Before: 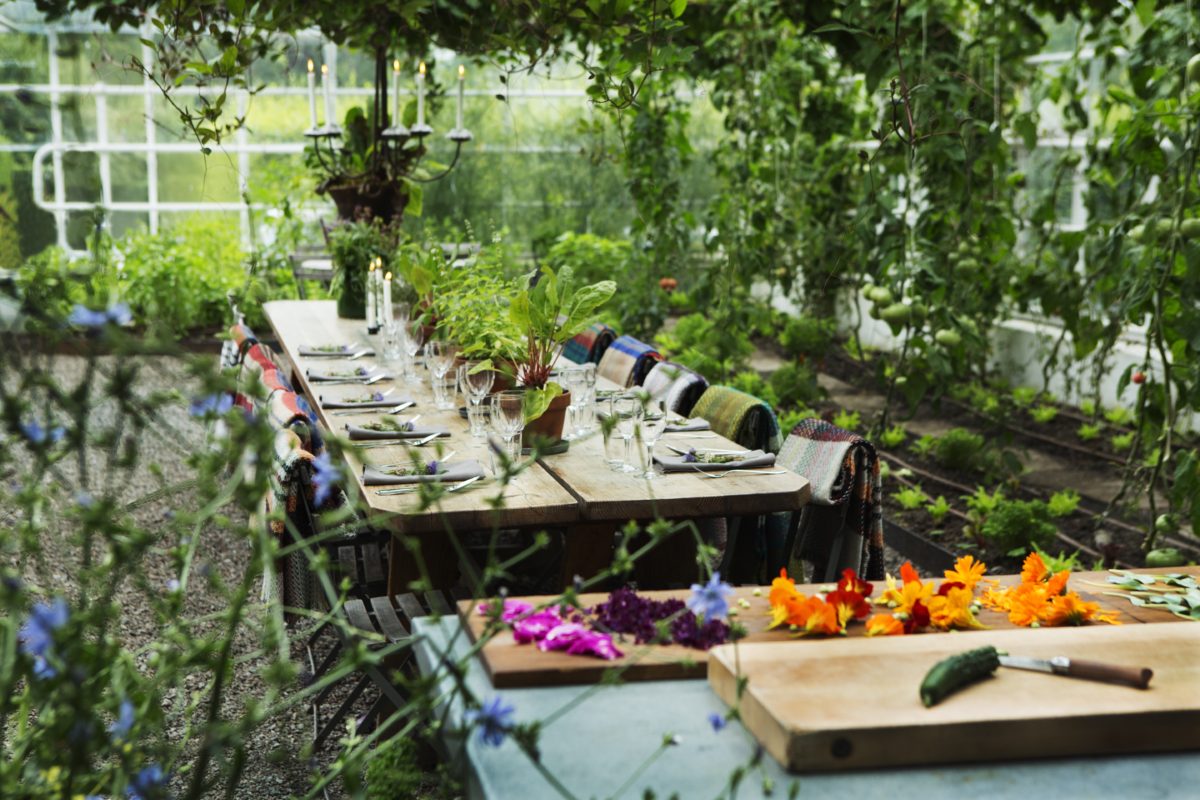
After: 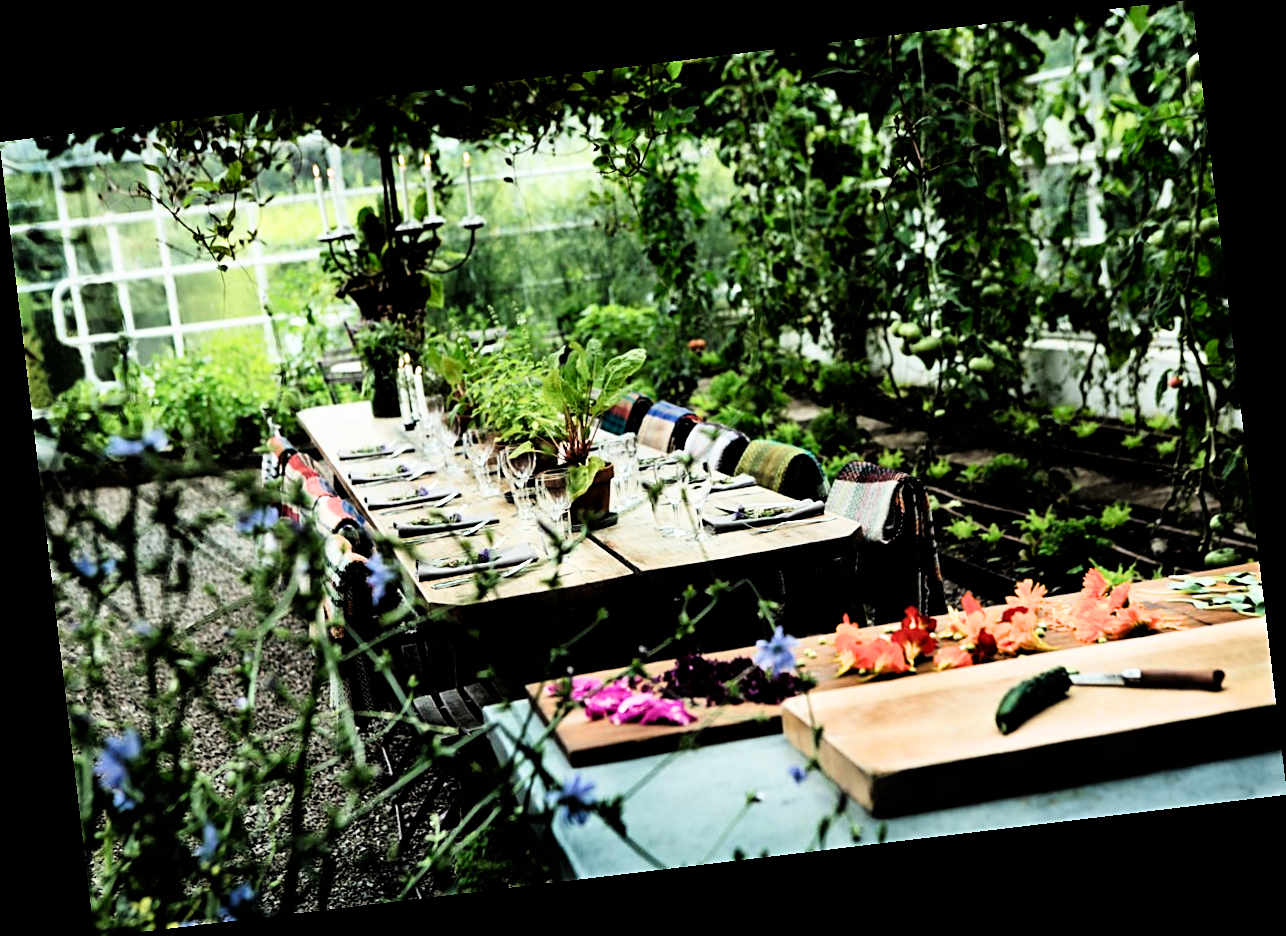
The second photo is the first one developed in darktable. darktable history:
filmic rgb: black relative exposure -3.75 EV, white relative exposure 2.4 EV, dynamic range scaling -50%, hardness 3.42, latitude 30%, contrast 1.8
sharpen: on, module defaults
rotate and perspective: rotation -6.83°, automatic cropping off
